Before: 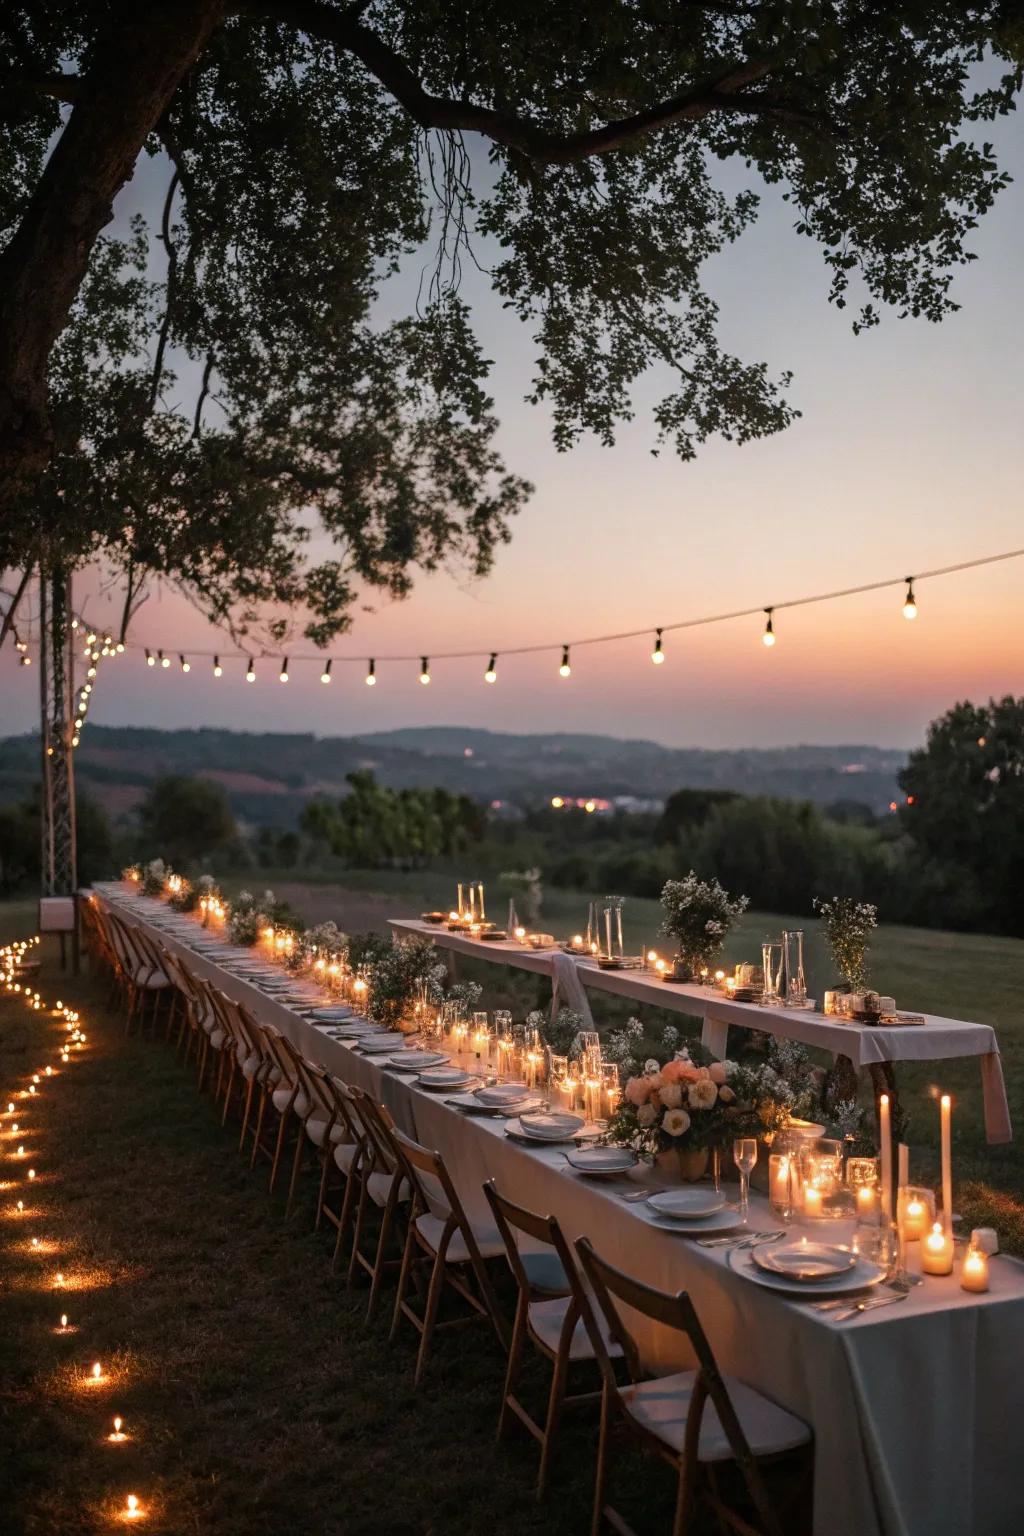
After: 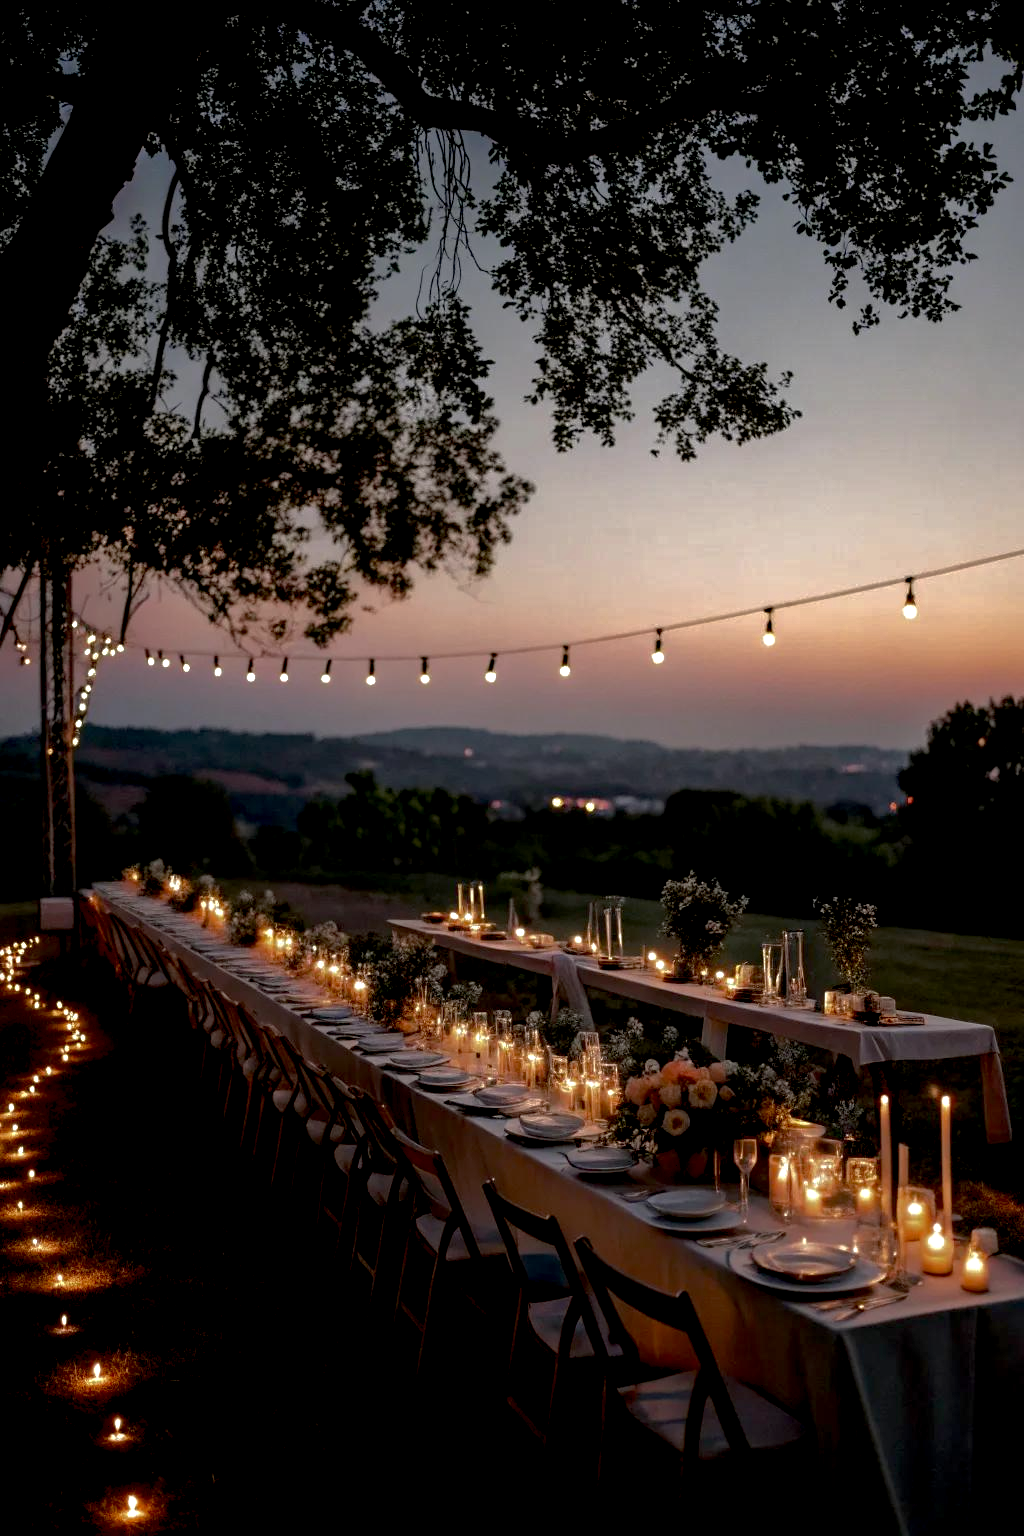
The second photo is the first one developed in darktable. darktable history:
tone equalizer: -8 EV -0.417 EV, -7 EV -0.389 EV, -6 EV -0.333 EV, -5 EV -0.222 EV, -3 EV 0.222 EV, -2 EV 0.333 EV, -1 EV 0.389 EV, +0 EV 0.417 EV, edges refinement/feathering 500, mask exposure compensation -1.57 EV, preserve details no
exposure: black level correction 0.029, exposure -0.073 EV, compensate highlight preservation false
base curve: curves: ch0 [(0, 0) (0.841, 0.609) (1, 1)]
